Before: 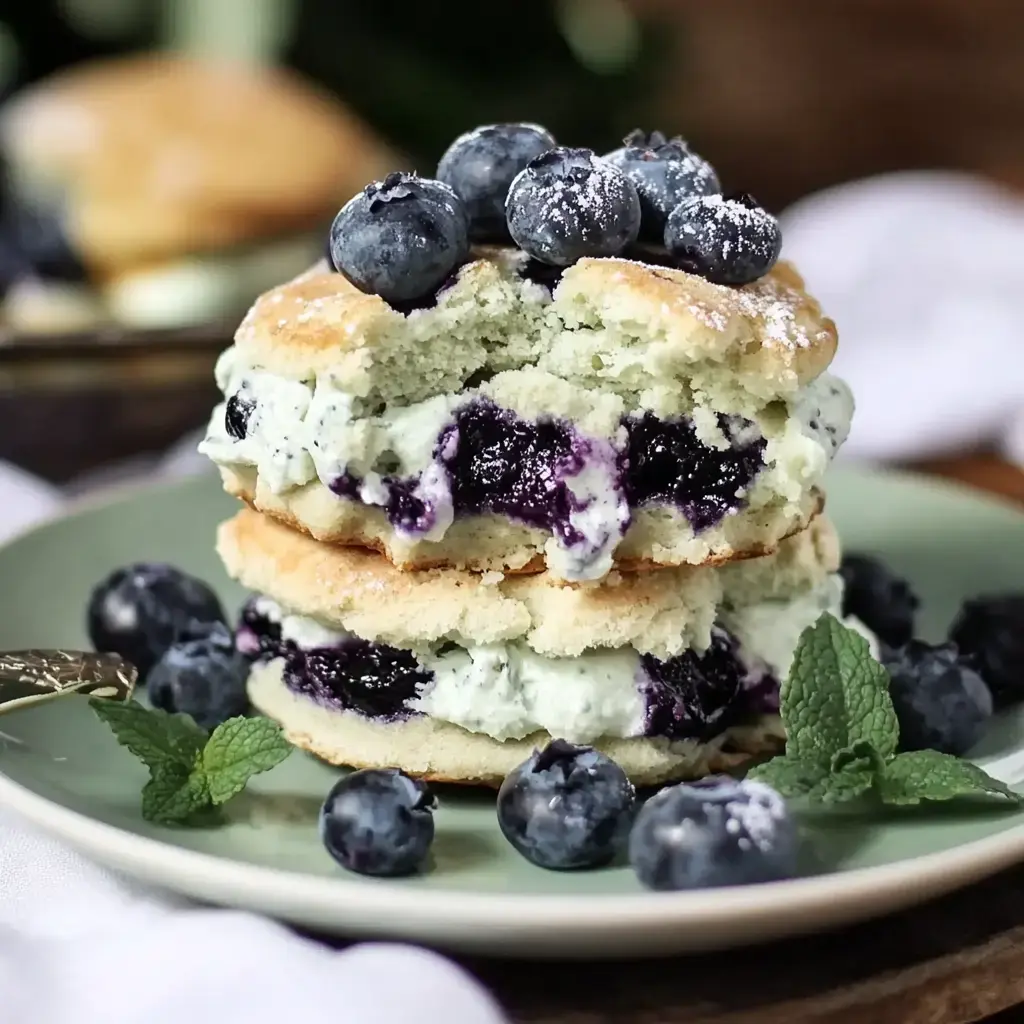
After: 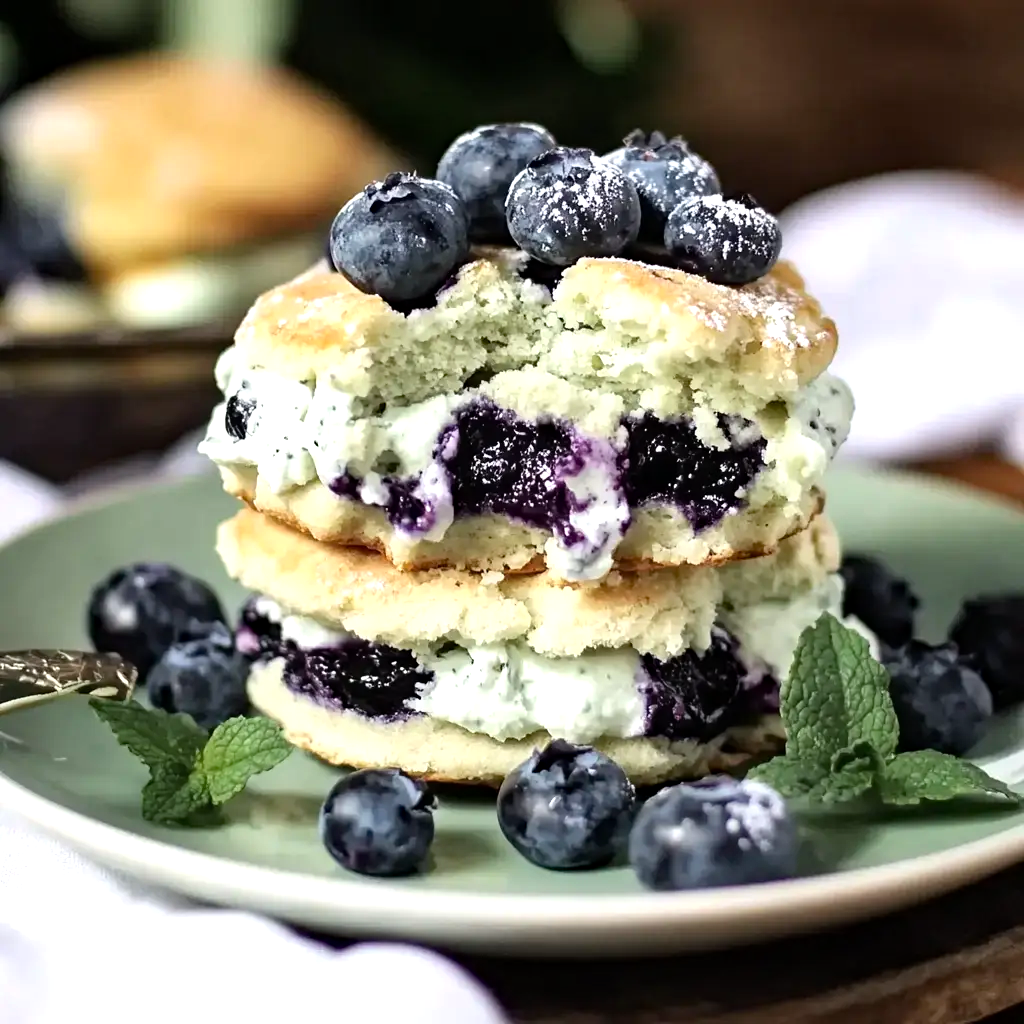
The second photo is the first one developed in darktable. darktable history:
haze removal: compatibility mode true
tone equalizer: -8 EV -0.412 EV, -7 EV -0.364 EV, -6 EV -0.33 EV, -5 EV -0.236 EV, -3 EV 0.222 EV, -2 EV 0.337 EV, -1 EV 0.402 EV, +0 EV 0.446 EV
